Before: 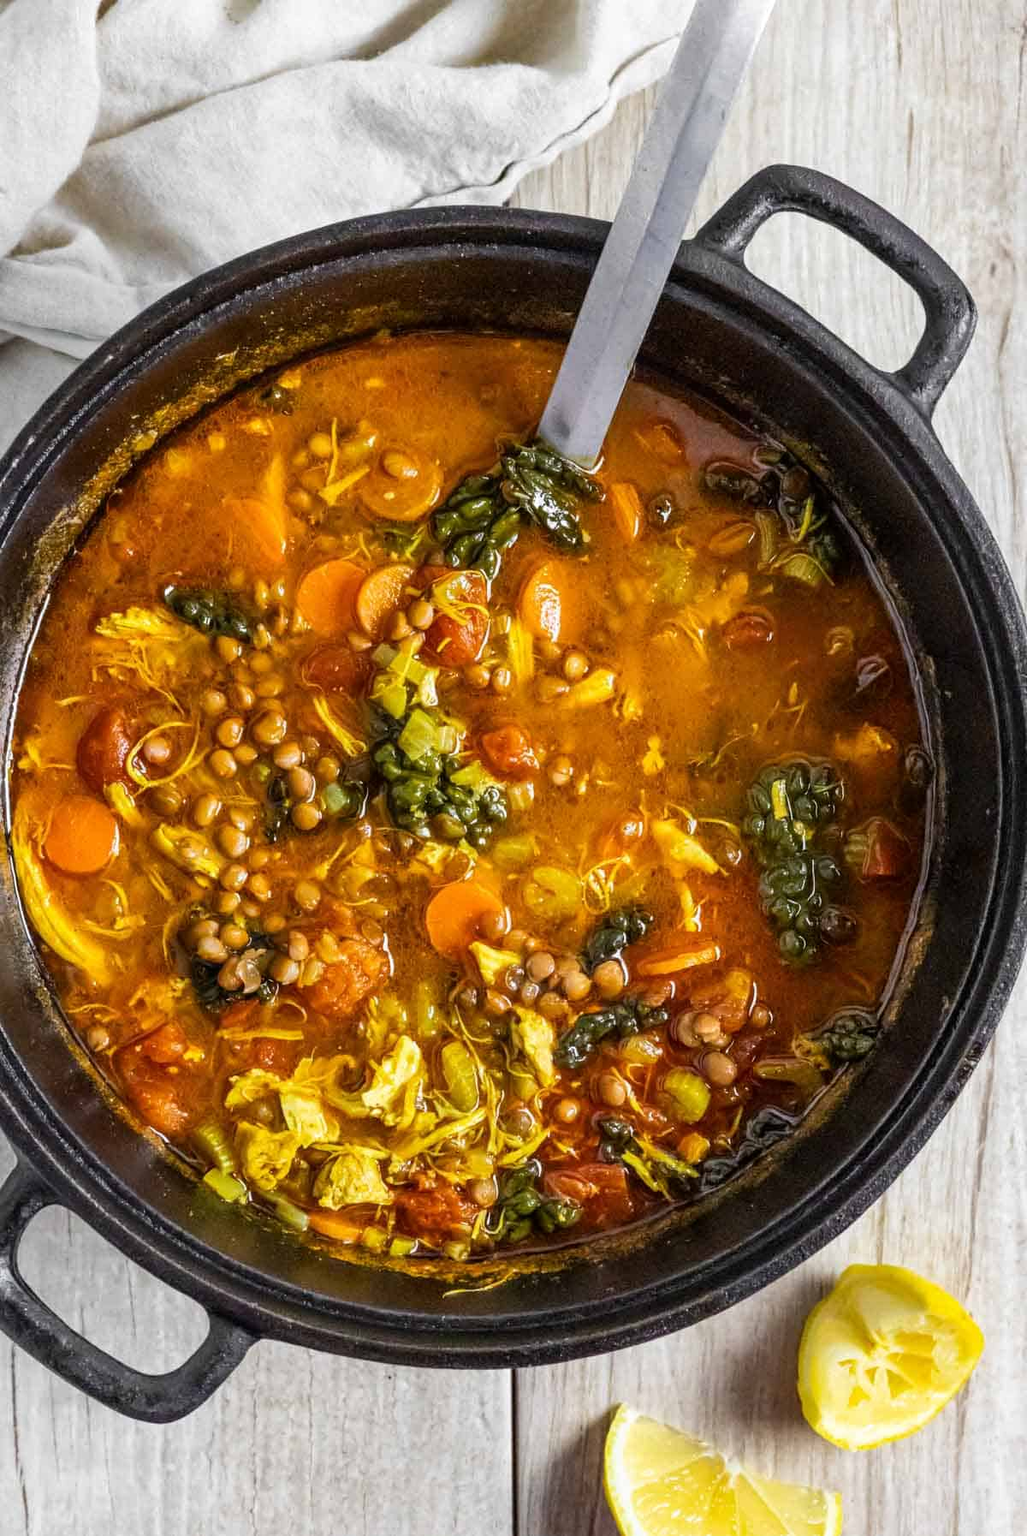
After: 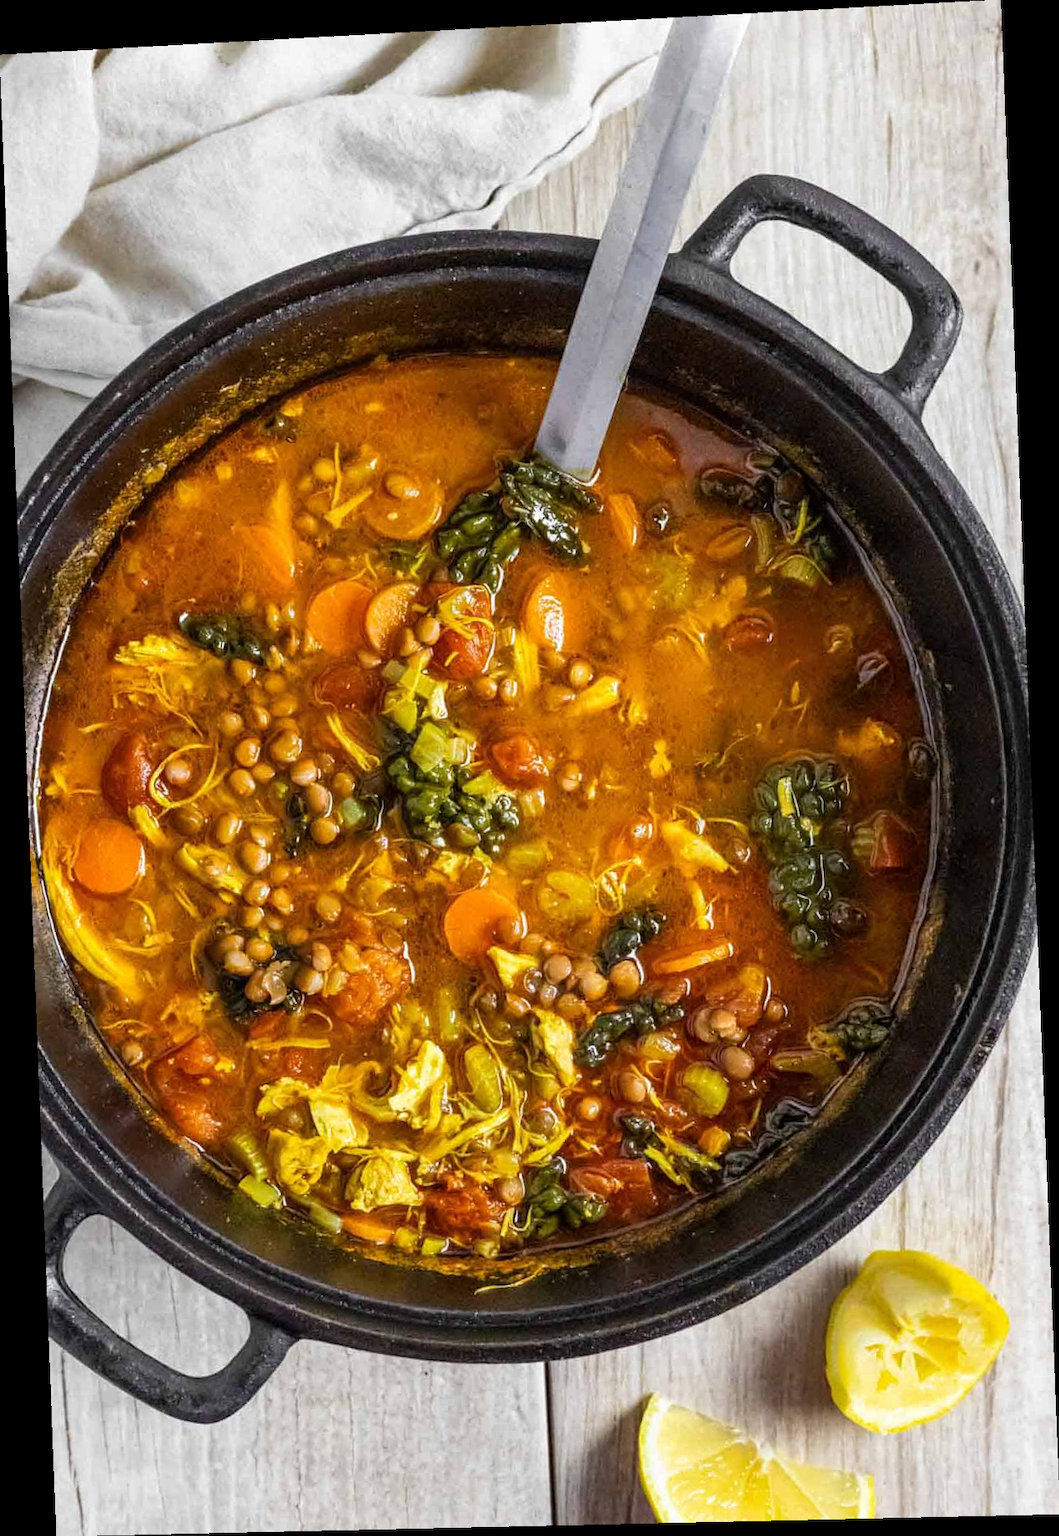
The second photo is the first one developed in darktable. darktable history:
tone equalizer: on, module defaults
rotate and perspective: rotation -2.22°, lens shift (horizontal) -0.022, automatic cropping off
